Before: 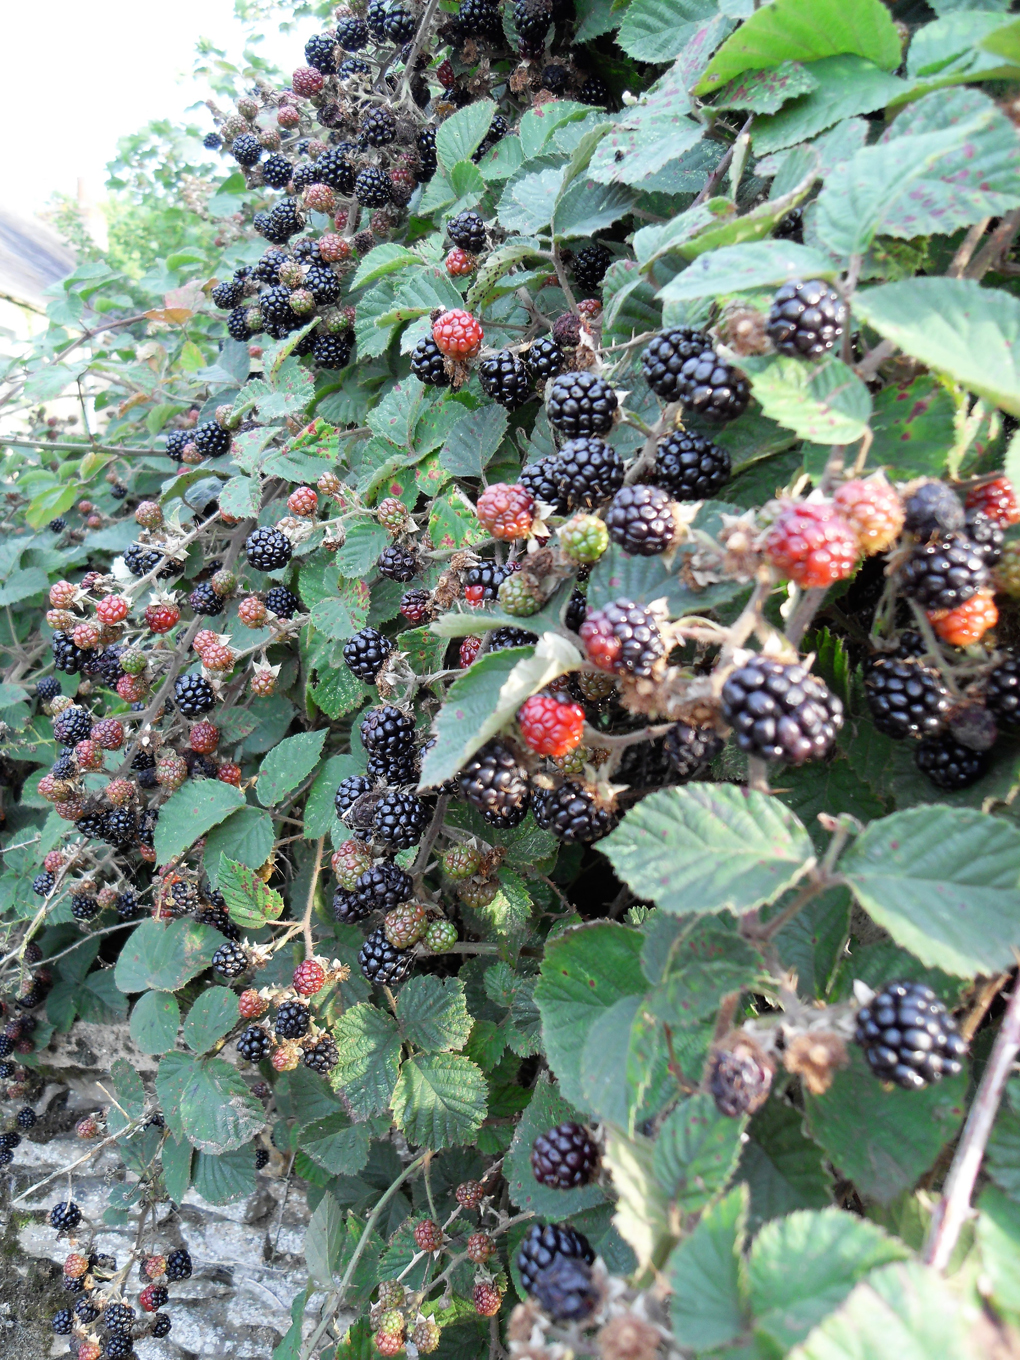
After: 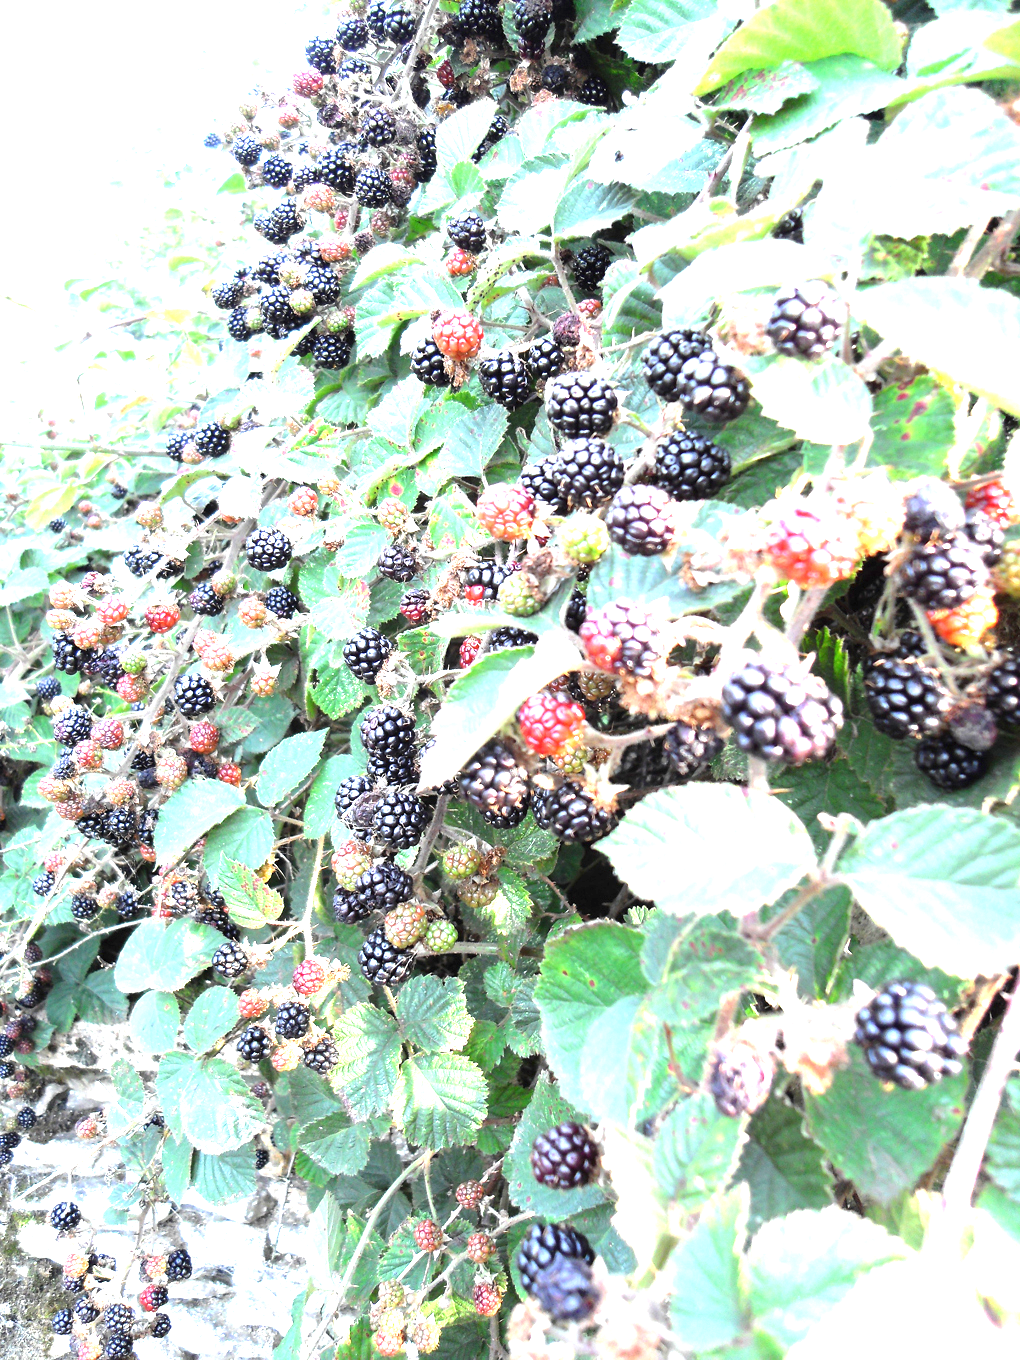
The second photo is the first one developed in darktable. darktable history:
exposure: black level correction 0, exposure 1.879 EV, compensate highlight preservation false
